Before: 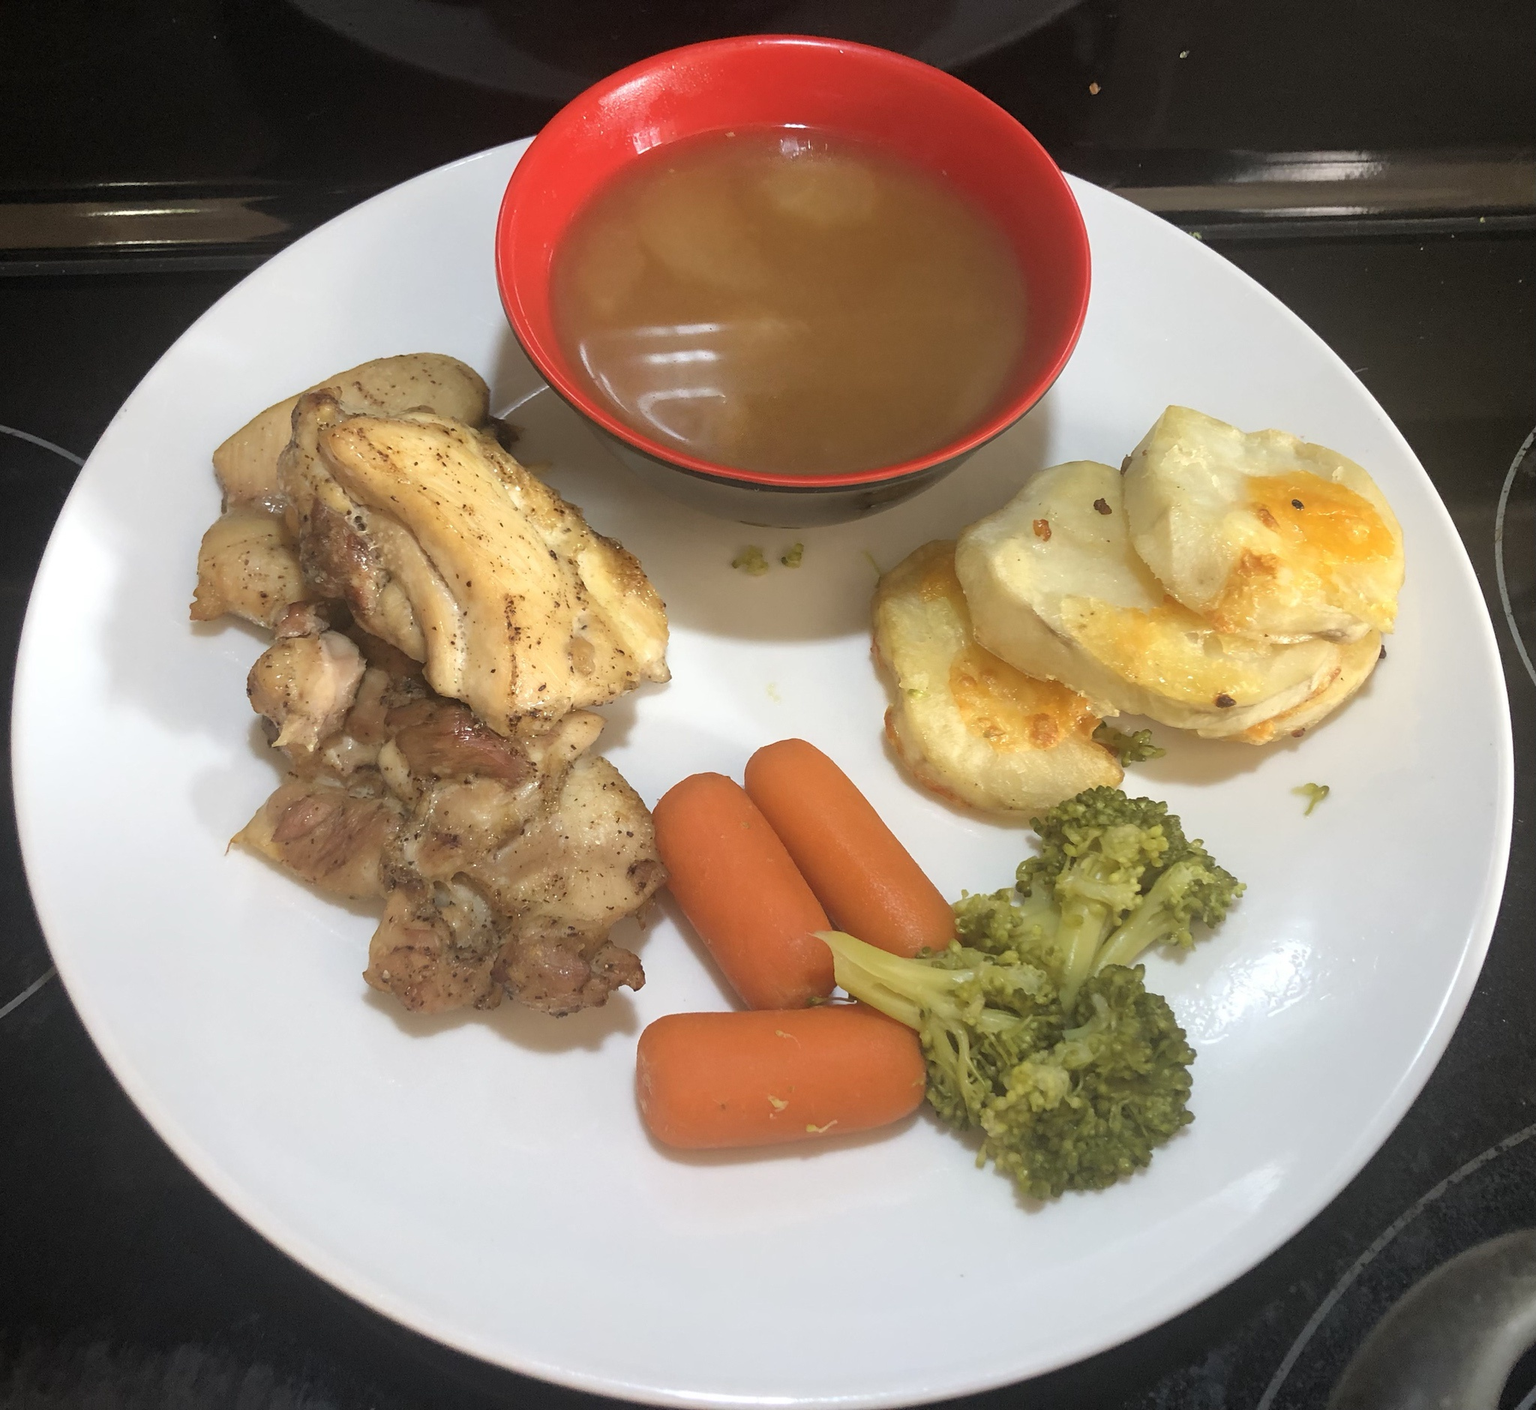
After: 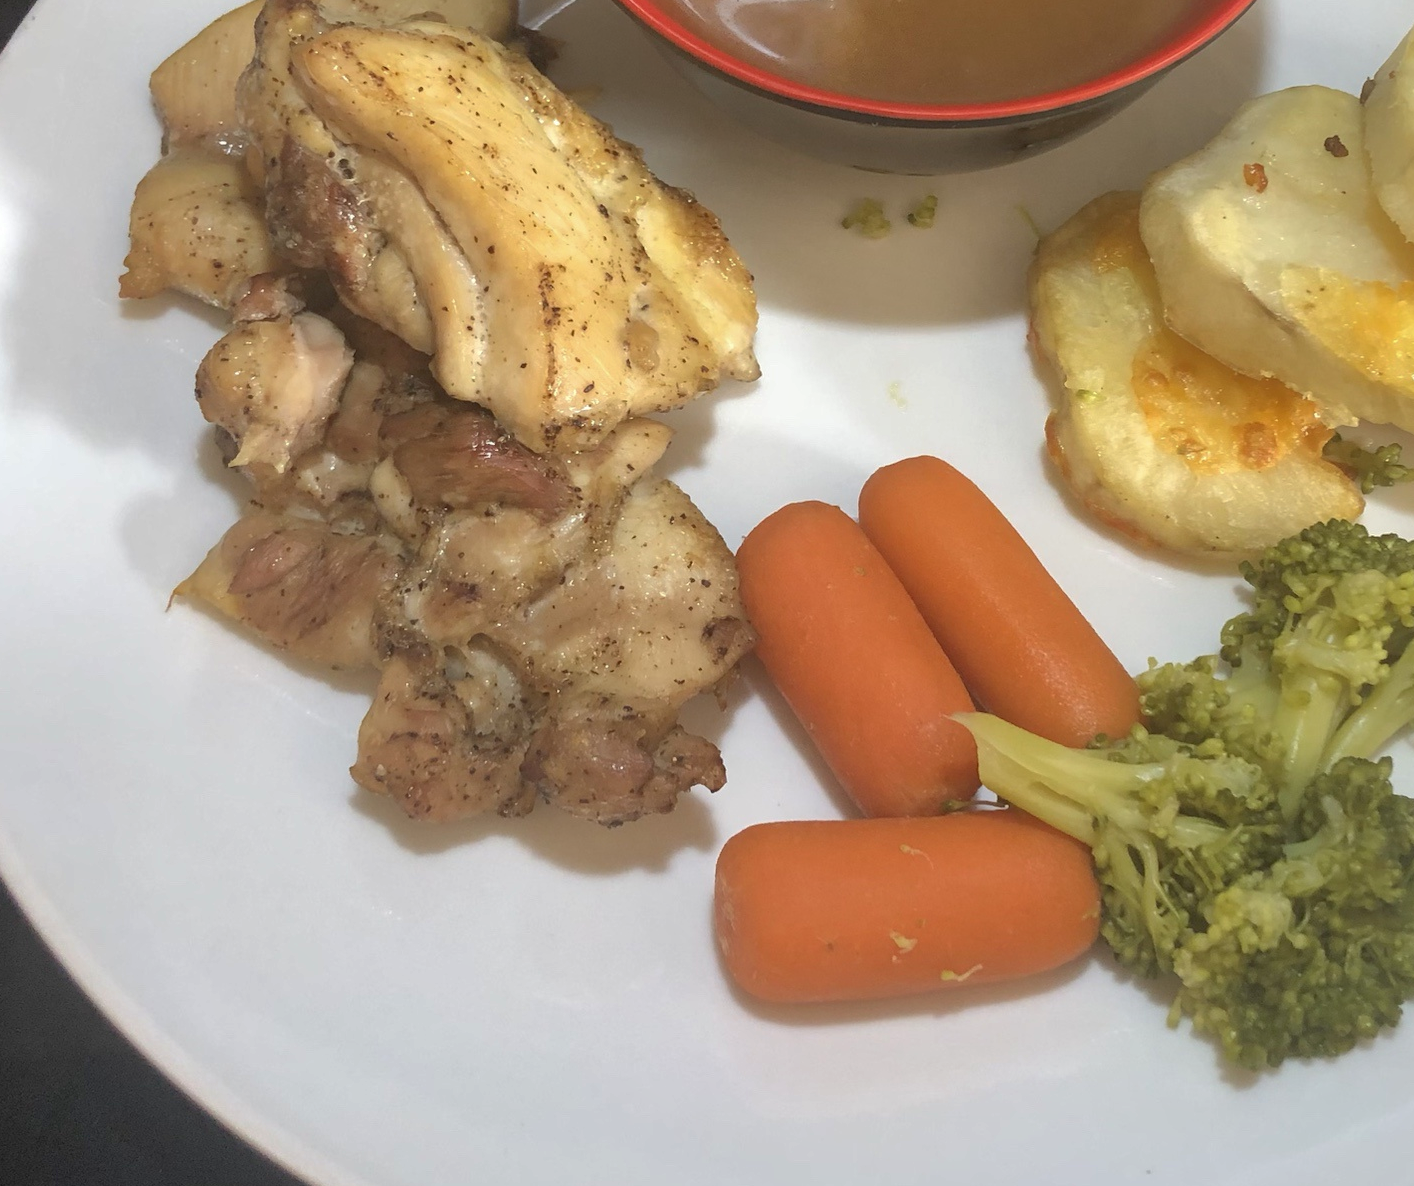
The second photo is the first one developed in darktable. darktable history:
shadows and highlights: on, module defaults
tone equalizer: on, module defaults
crop: left 6.581%, top 28.164%, right 24.372%, bottom 8.723%
